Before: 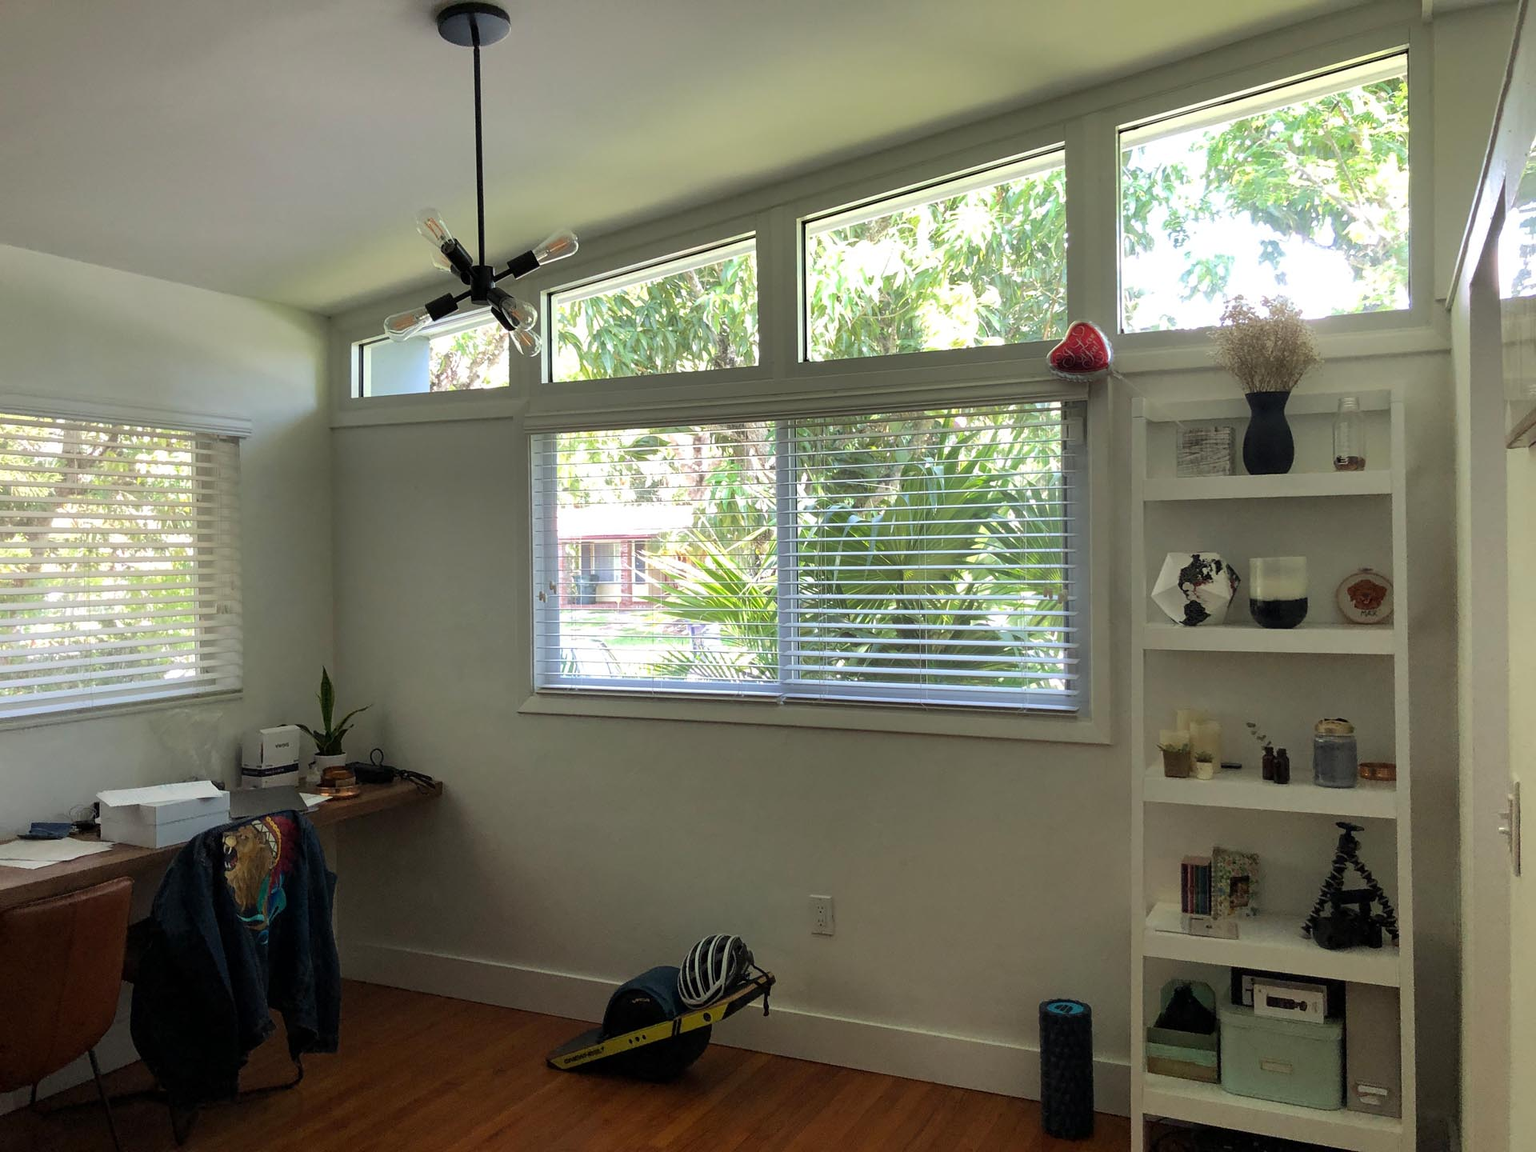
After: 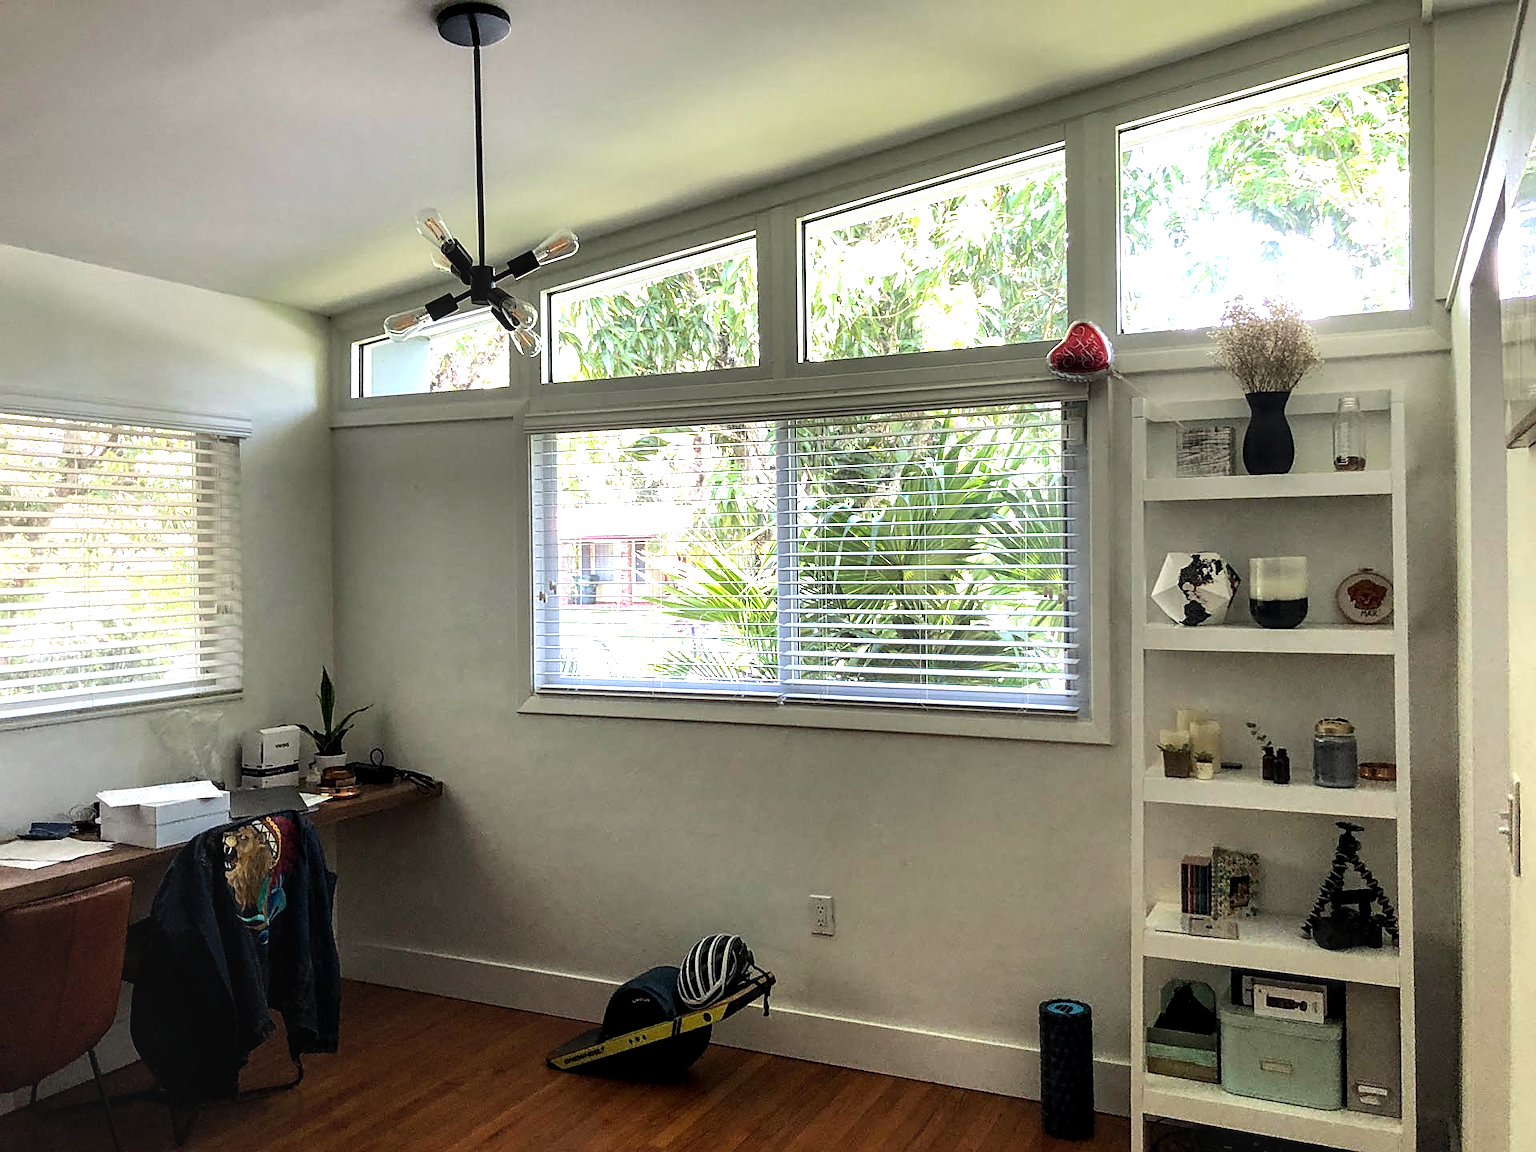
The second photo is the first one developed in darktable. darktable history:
sharpen: on, module defaults
tone equalizer: -8 EV -0.75 EV, -7 EV -0.7 EV, -6 EV -0.6 EV, -5 EV -0.4 EV, -3 EV 0.4 EV, -2 EV 0.6 EV, -1 EV 0.7 EV, +0 EV 0.75 EV, edges refinement/feathering 500, mask exposure compensation -1.57 EV, preserve details no
white balance: red 1.009, blue 1.027
exposure: black level correction 0.001, exposure 0.5 EV, compensate exposure bias true, compensate highlight preservation false
local contrast: on, module defaults
graduated density: rotation -0.352°, offset 57.64
